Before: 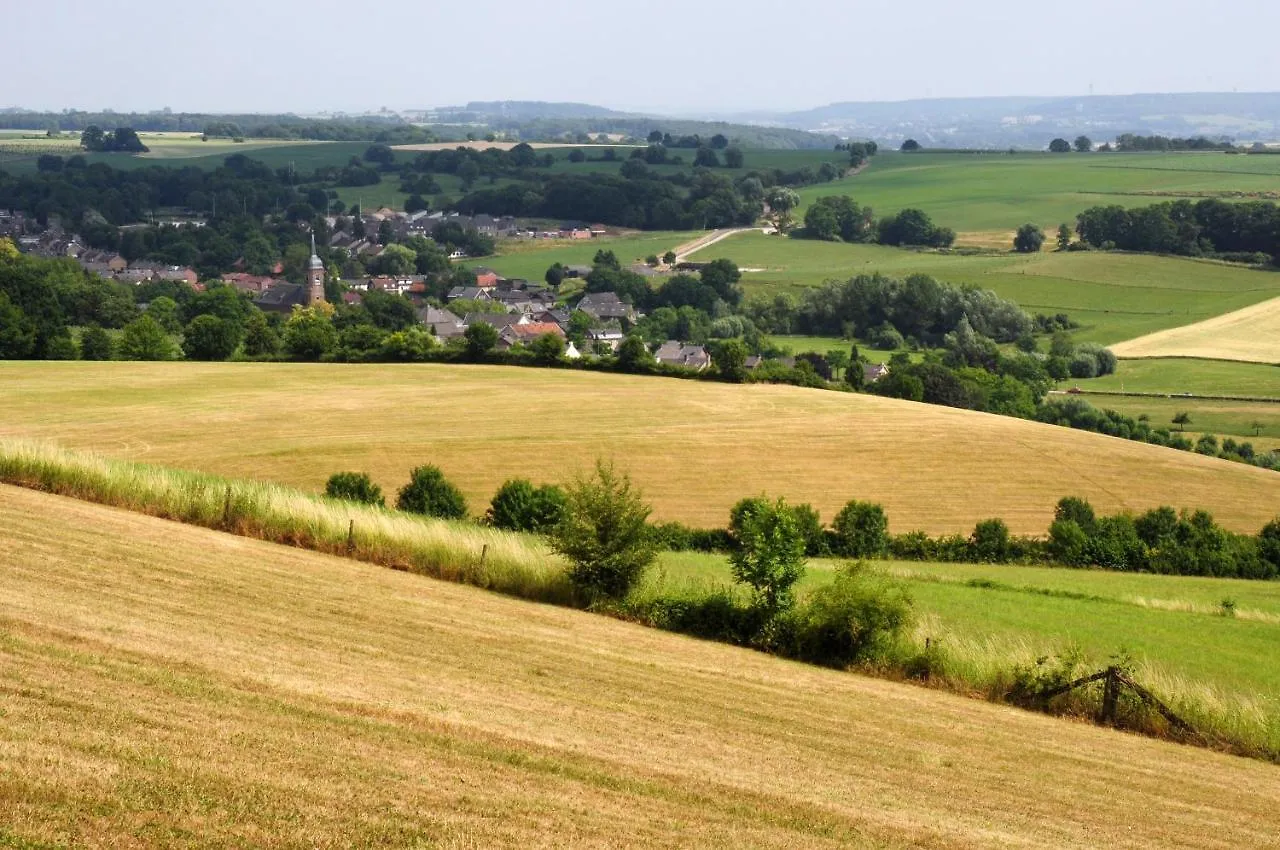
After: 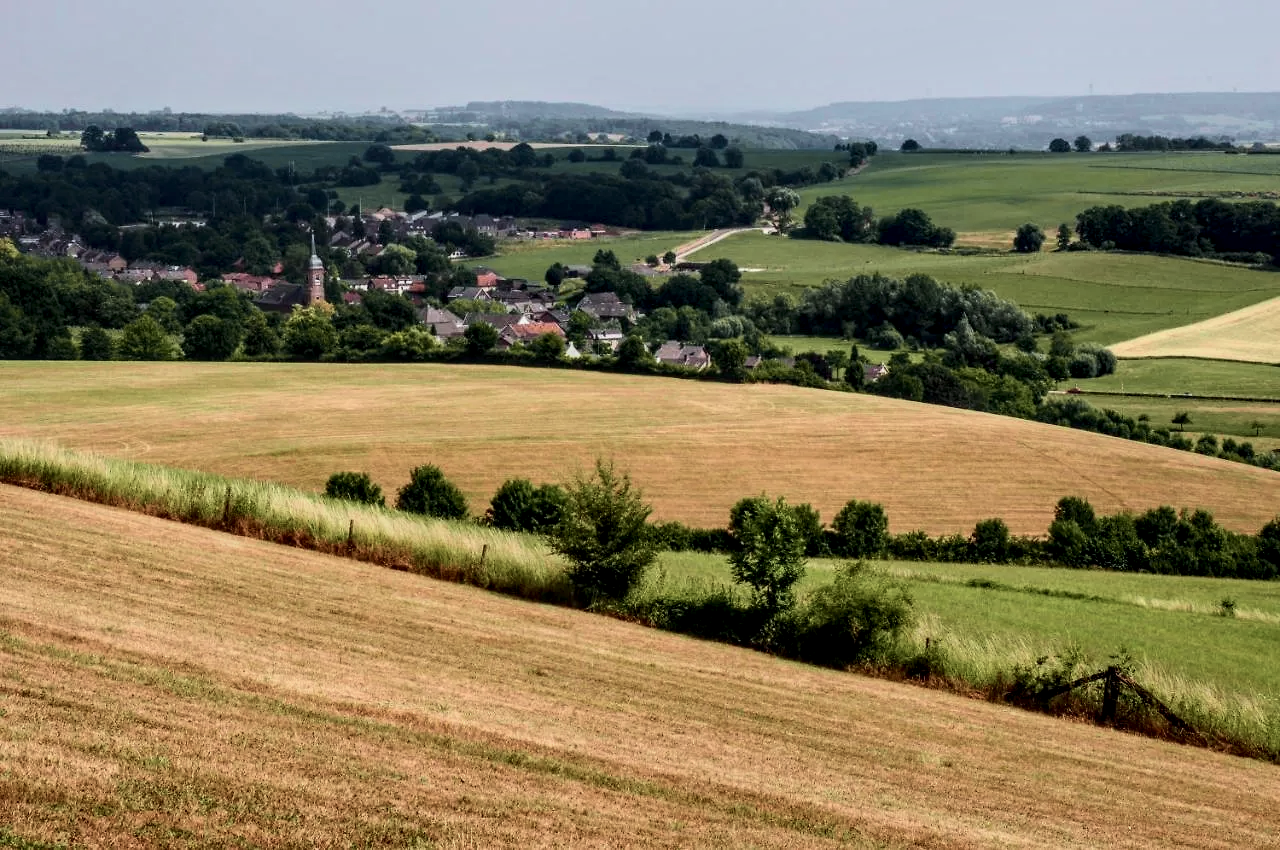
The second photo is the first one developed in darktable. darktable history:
local contrast: highlights 60%, shadows 60%, detail 160%
tone curve: curves: ch0 [(0, 0.023) (0.087, 0.065) (0.184, 0.168) (0.45, 0.54) (0.57, 0.683) (0.722, 0.825) (0.877, 0.948) (1, 1)]; ch1 [(0, 0) (0.388, 0.369) (0.44, 0.44) (0.489, 0.481) (0.534, 0.561) (0.657, 0.659) (1, 1)]; ch2 [(0, 0) (0.353, 0.317) (0.408, 0.427) (0.472, 0.46) (0.5, 0.496) (0.537, 0.534) (0.576, 0.592) (0.625, 0.631) (1, 1)], color space Lab, independent channels
exposure: black level correction -0.016, exposure -1.119 EV, compensate highlight preservation false
